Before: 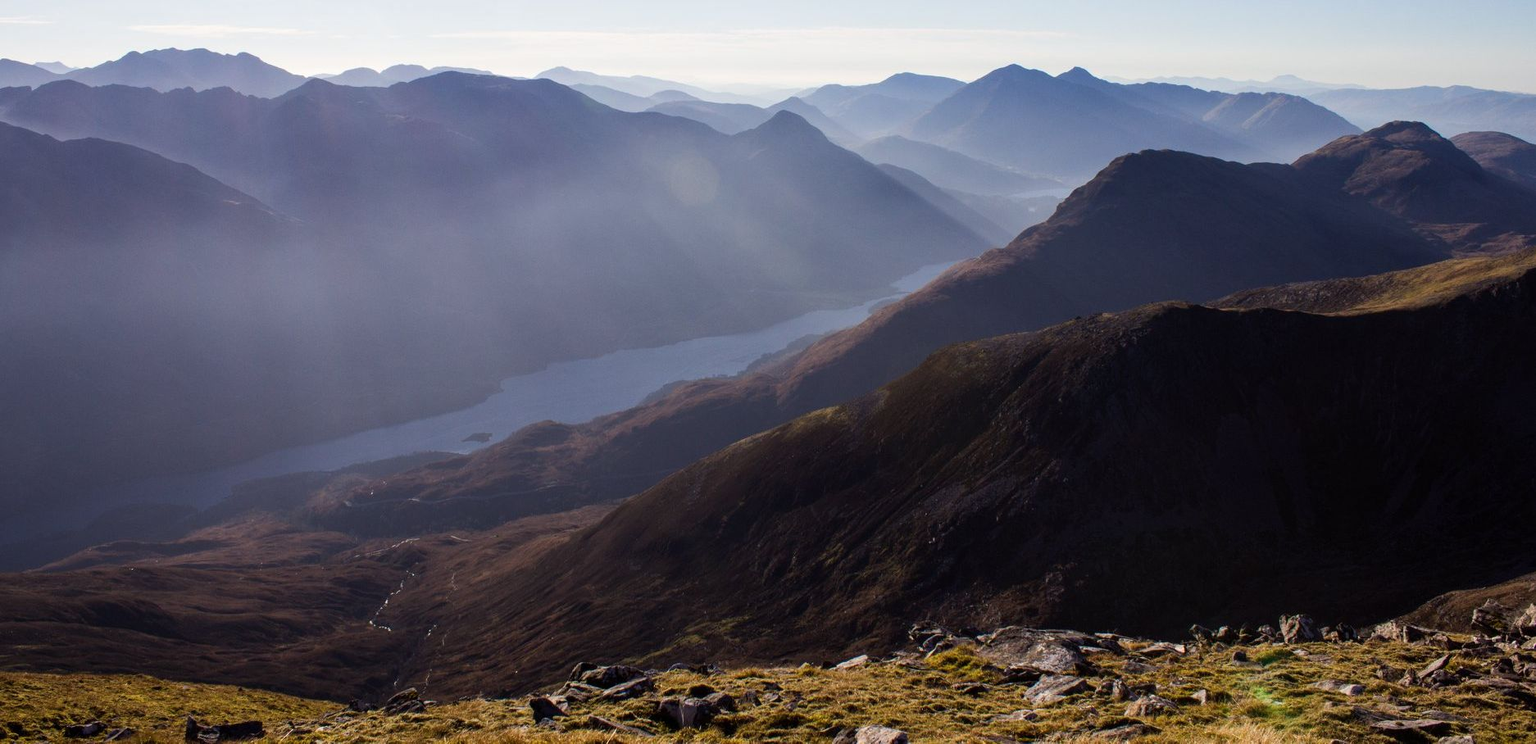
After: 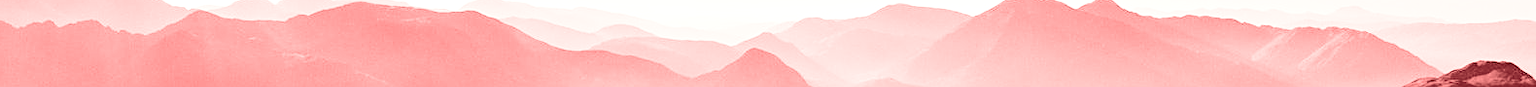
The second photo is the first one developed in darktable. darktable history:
contrast brightness saturation: contrast -0.08, brightness -0.04, saturation -0.11
base curve: curves: ch0 [(0, 0) (0.028, 0.03) (0.121, 0.232) (0.46, 0.748) (0.859, 0.968) (1, 1)], preserve colors none
colorize: saturation 60%, source mix 100%
tone curve: curves: ch0 [(0, 0) (0.081, 0.044) (0.185, 0.13) (0.283, 0.238) (0.416, 0.449) (0.495, 0.524) (0.686, 0.743) (0.826, 0.865) (0.978, 0.988)]; ch1 [(0, 0) (0.147, 0.166) (0.321, 0.362) (0.371, 0.402) (0.423, 0.442) (0.479, 0.472) (0.505, 0.497) (0.521, 0.506) (0.551, 0.537) (0.586, 0.574) (0.625, 0.618) (0.68, 0.681) (1, 1)]; ch2 [(0, 0) (0.346, 0.362) (0.404, 0.427) (0.502, 0.495) (0.531, 0.513) (0.547, 0.533) (0.582, 0.596) (0.629, 0.631) (0.717, 0.678) (1, 1)], color space Lab, independent channels, preserve colors none
exposure: exposure 0.2 EV, compensate highlight preservation false
local contrast: highlights 100%, shadows 100%, detail 120%, midtone range 0.2
sharpen: on, module defaults
crop and rotate: left 9.644%, top 9.491%, right 6.021%, bottom 80.509%
